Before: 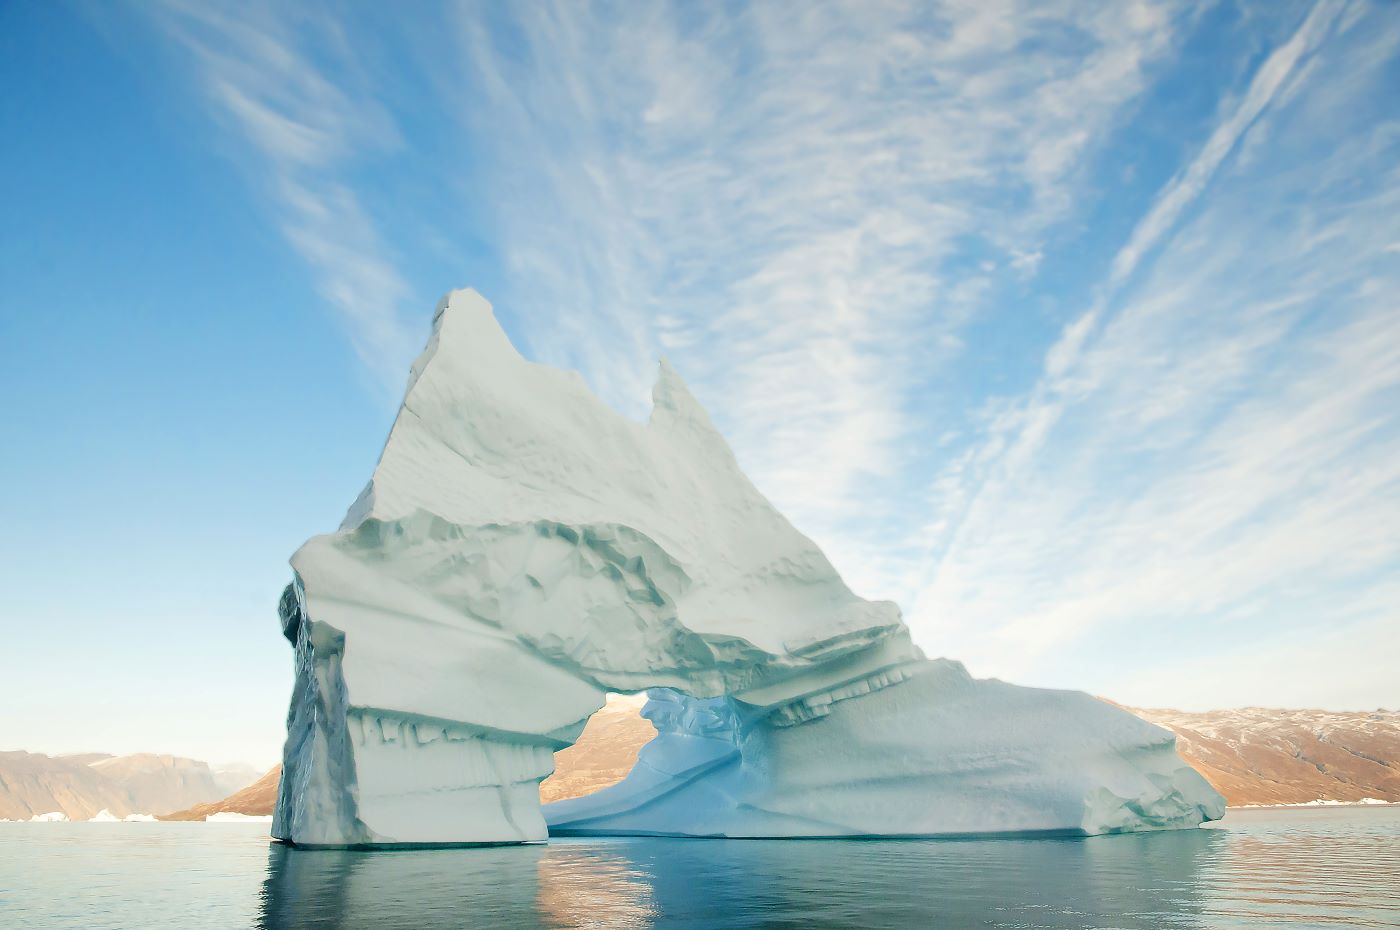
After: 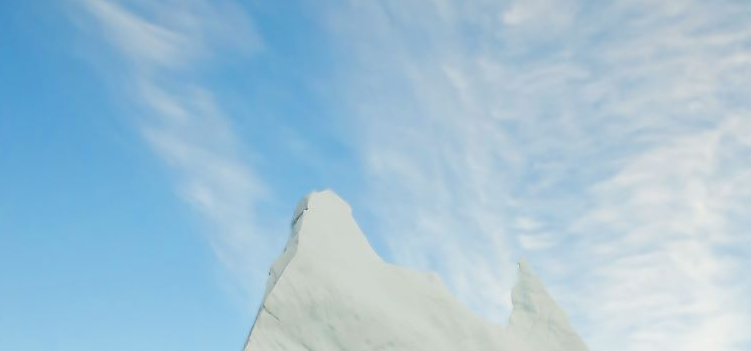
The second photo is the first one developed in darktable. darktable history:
crop: left 10.121%, top 10.631%, right 36.218%, bottom 51.526%
tone equalizer: on, module defaults
white balance: emerald 1
